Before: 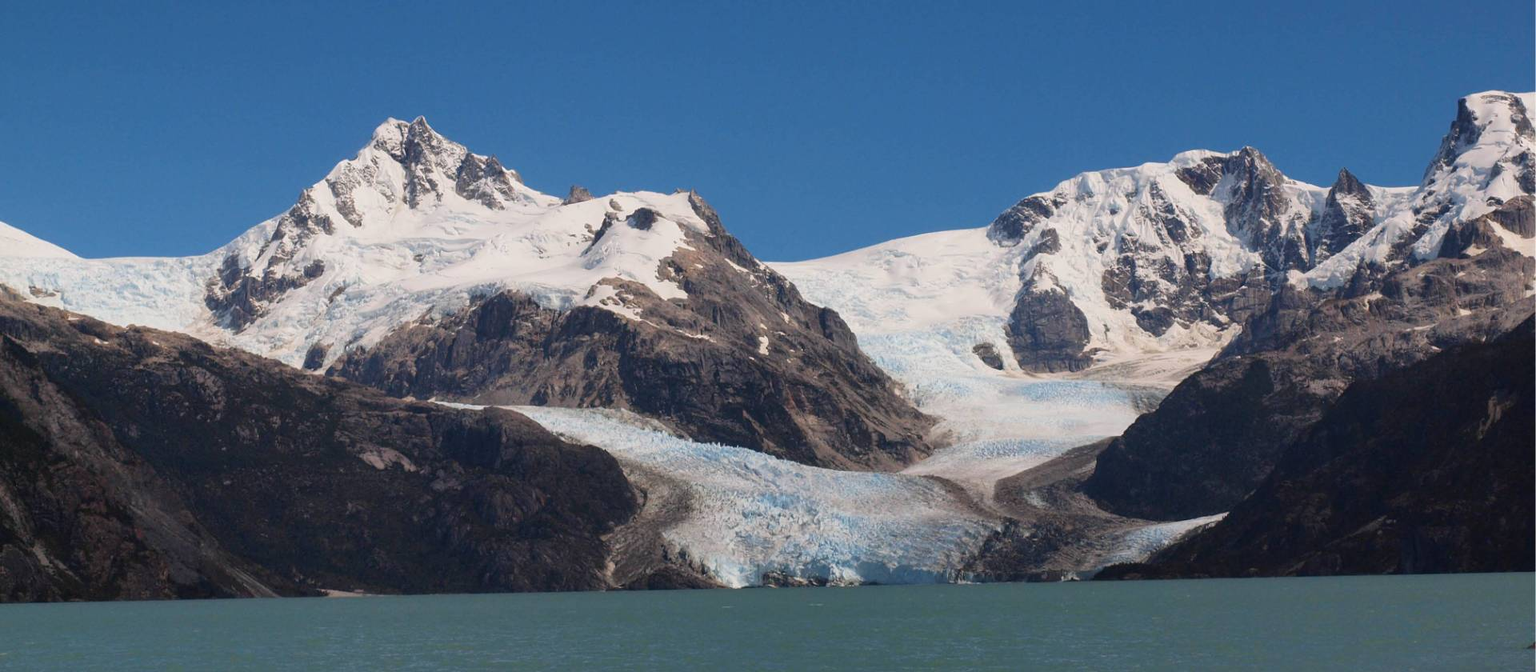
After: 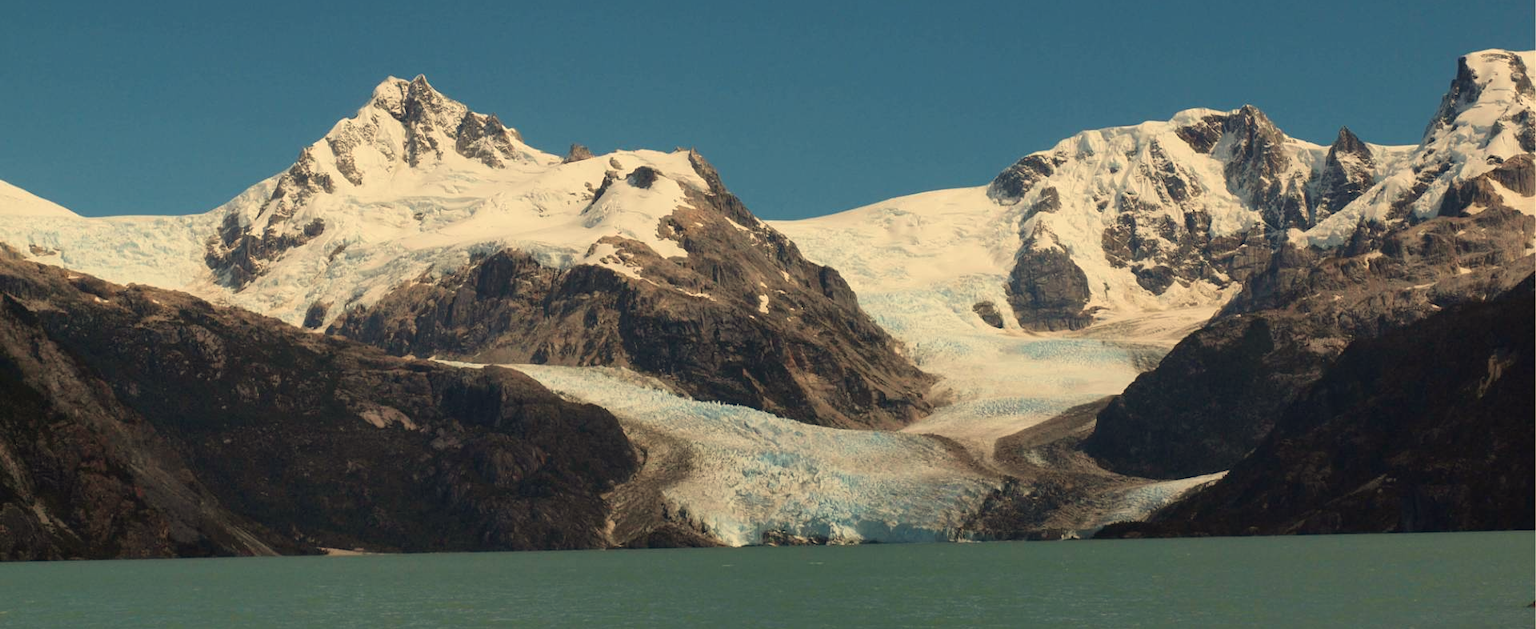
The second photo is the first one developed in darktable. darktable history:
white balance: red 1.08, blue 0.791
crop and rotate: top 6.25%
